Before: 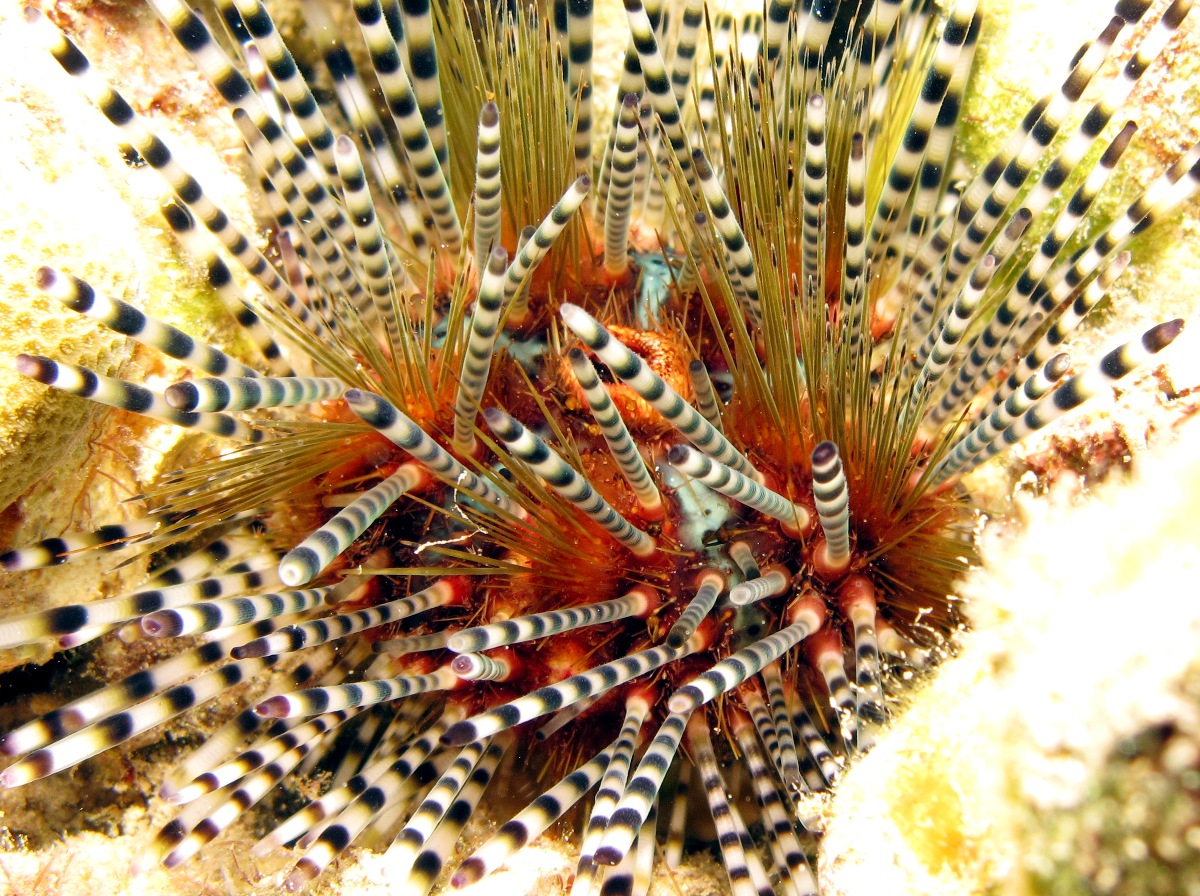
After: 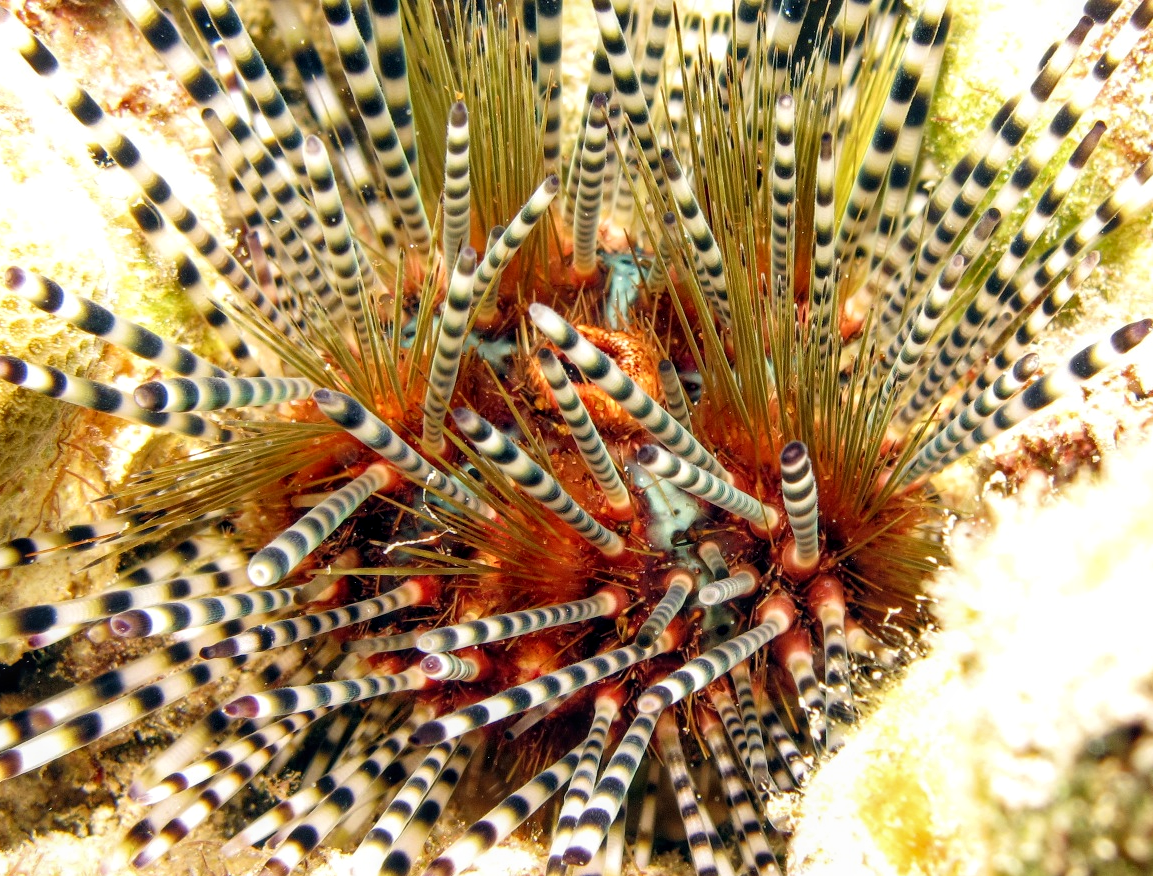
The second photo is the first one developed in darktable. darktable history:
crop and rotate: left 2.583%, right 1.265%, bottom 2.153%
local contrast: on, module defaults
